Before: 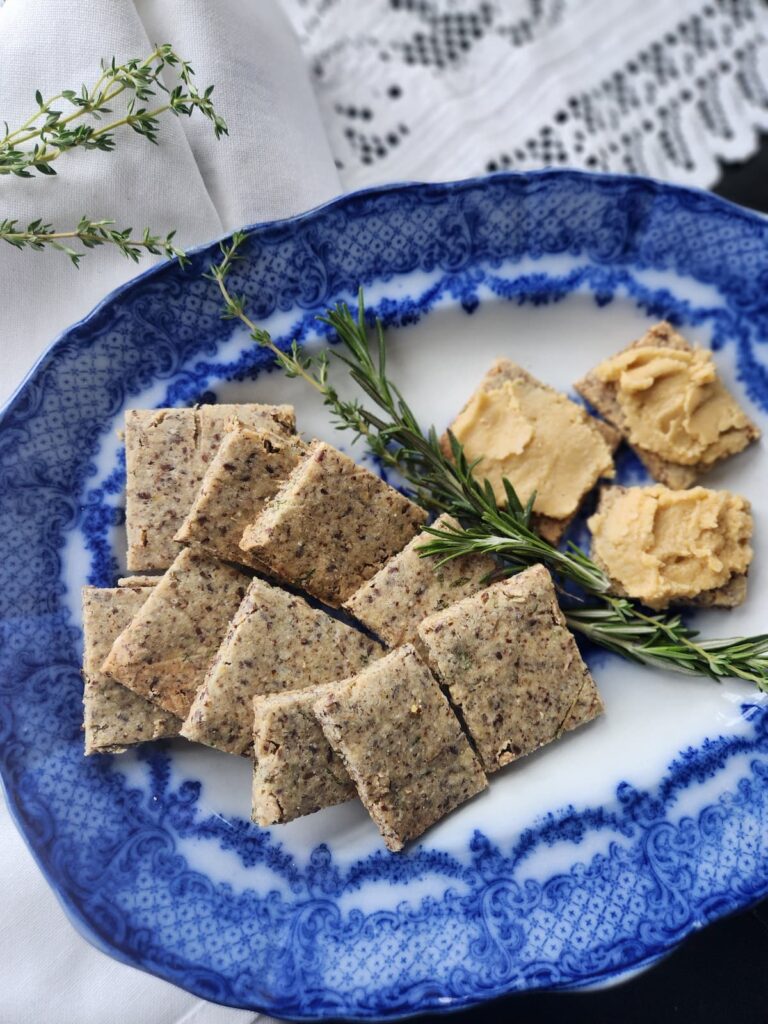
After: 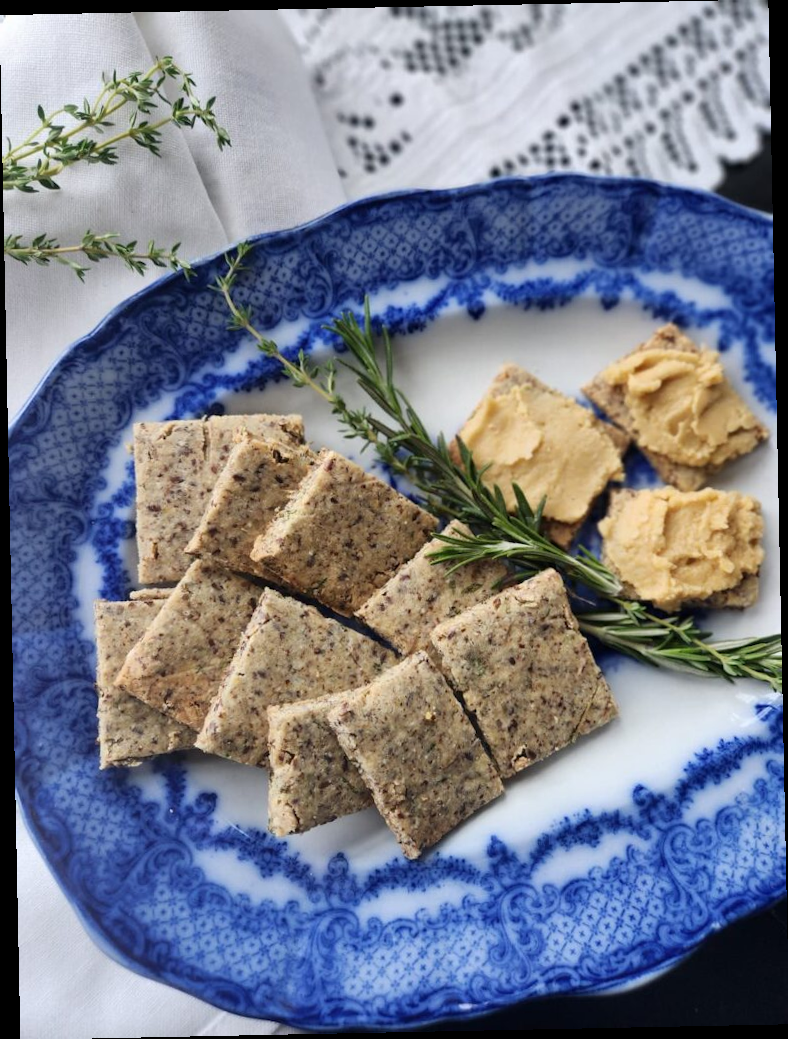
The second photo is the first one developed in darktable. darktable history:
rotate and perspective: rotation -1.17°, automatic cropping off
tone equalizer: on, module defaults
